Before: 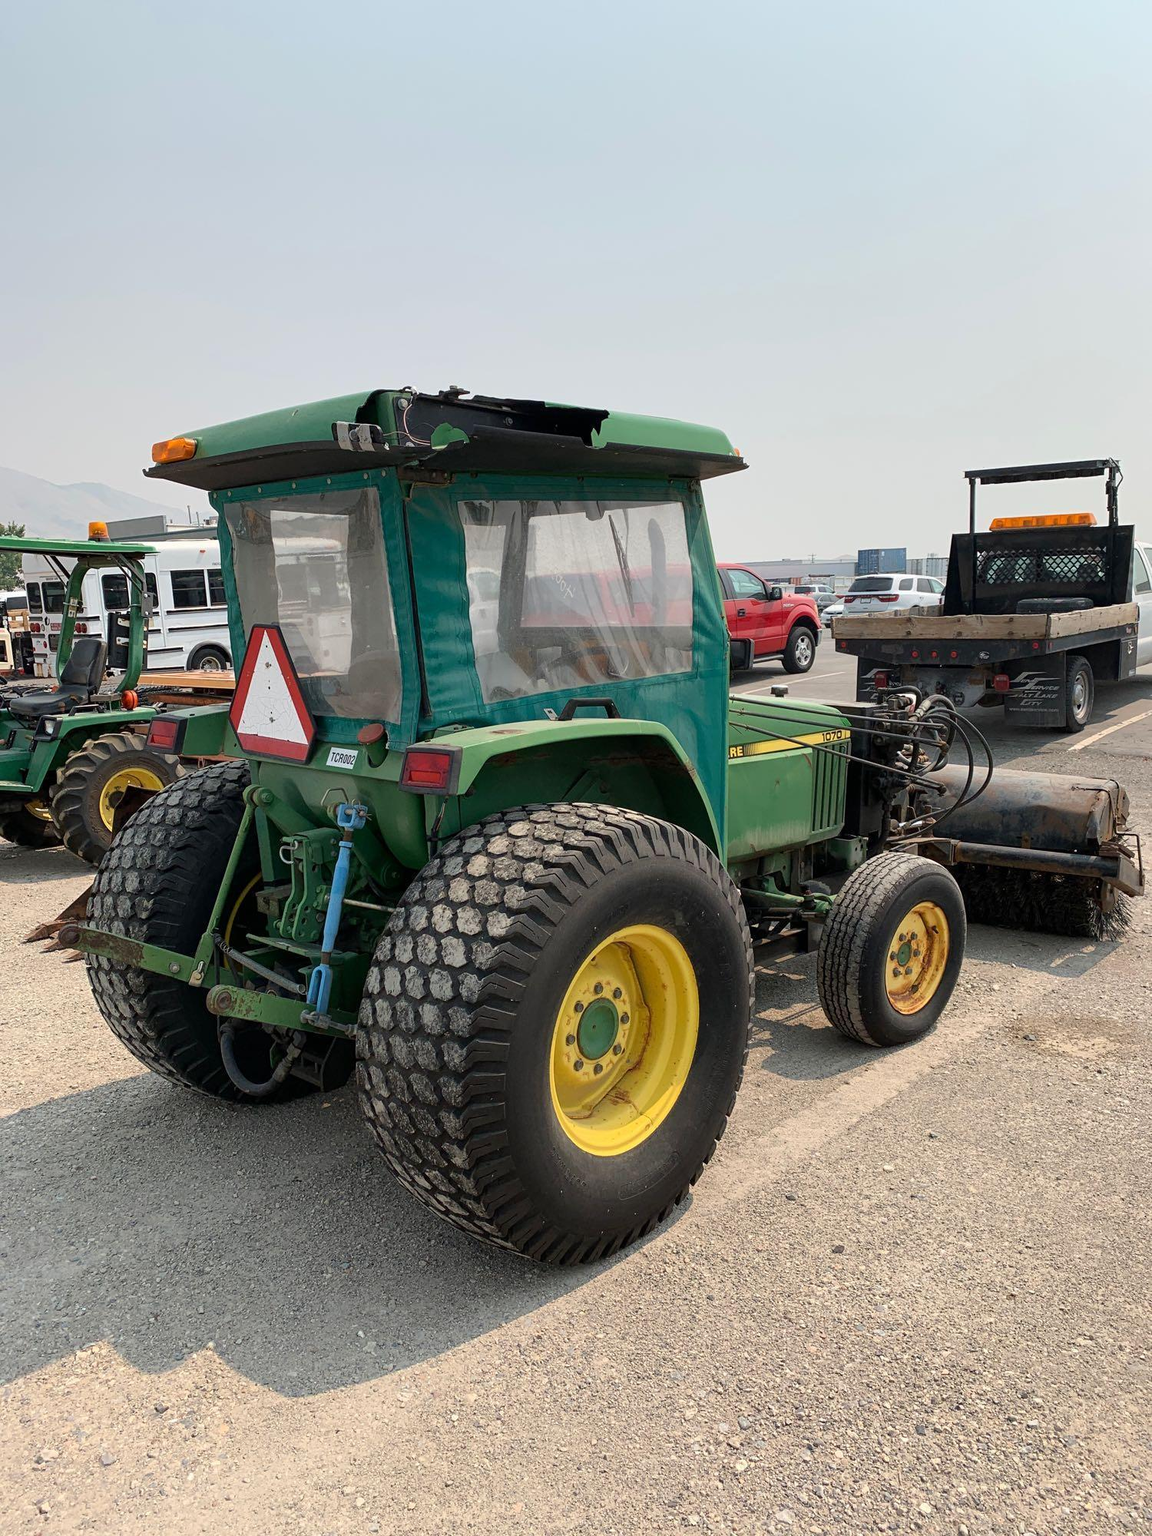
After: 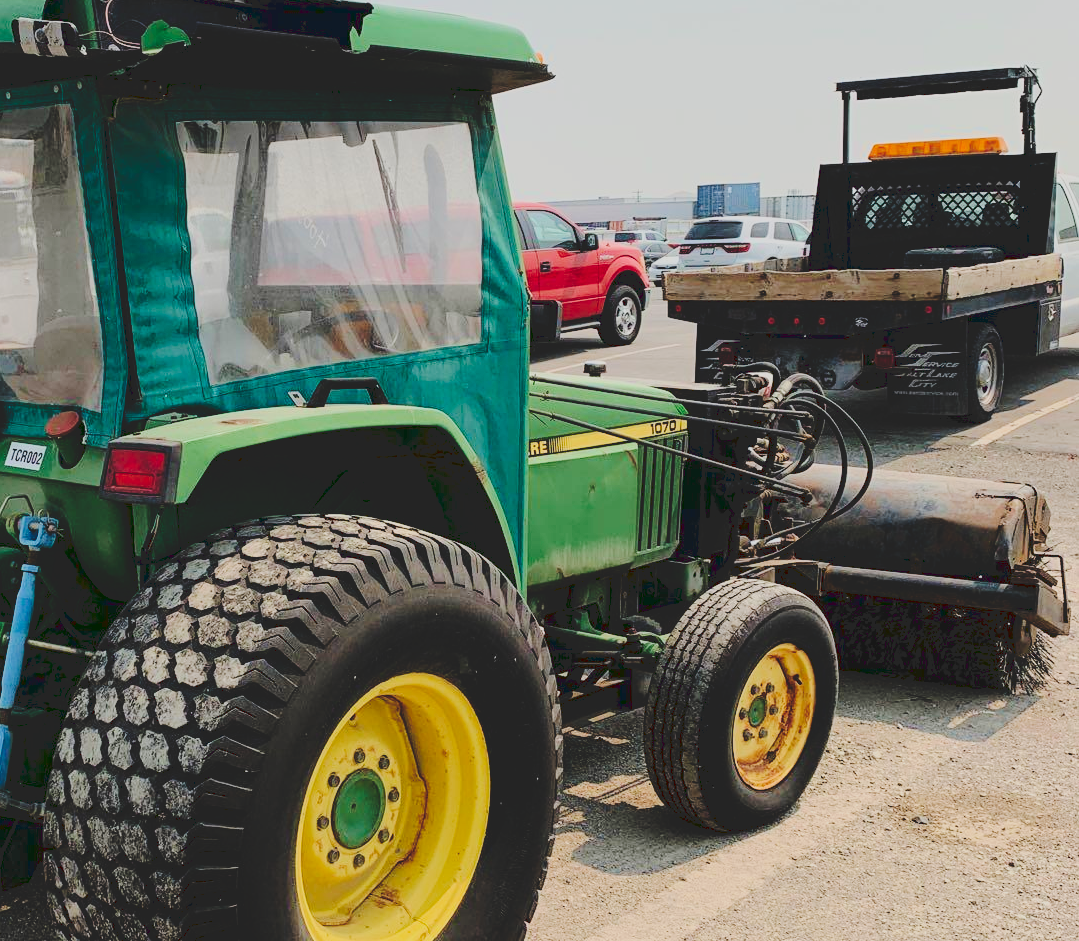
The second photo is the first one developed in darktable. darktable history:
tone curve: curves: ch0 [(0, 0) (0.003, 0.14) (0.011, 0.141) (0.025, 0.141) (0.044, 0.142) (0.069, 0.146) (0.1, 0.151) (0.136, 0.16) (0.177, 0.182) (0.224, 0.214) (0.277, 0.272) (0.335, 0.35) (0.399, 0.453) (0.468, 0.548) (0.543, 0.634) (0.623, 0.715) (0.709, 0.778) (0.801, 0.848) (0.898, 0.902) (1, 1)], preserve colors none
crop and rotate: left 28.066%, top 26.584%, bottom 26.331%
filmic rgb: black relative exposure -7.26 EV, white relative exposure 5.09 EV, hardness 3.22, color science v6 (2022)
velvia: on, module defaults
